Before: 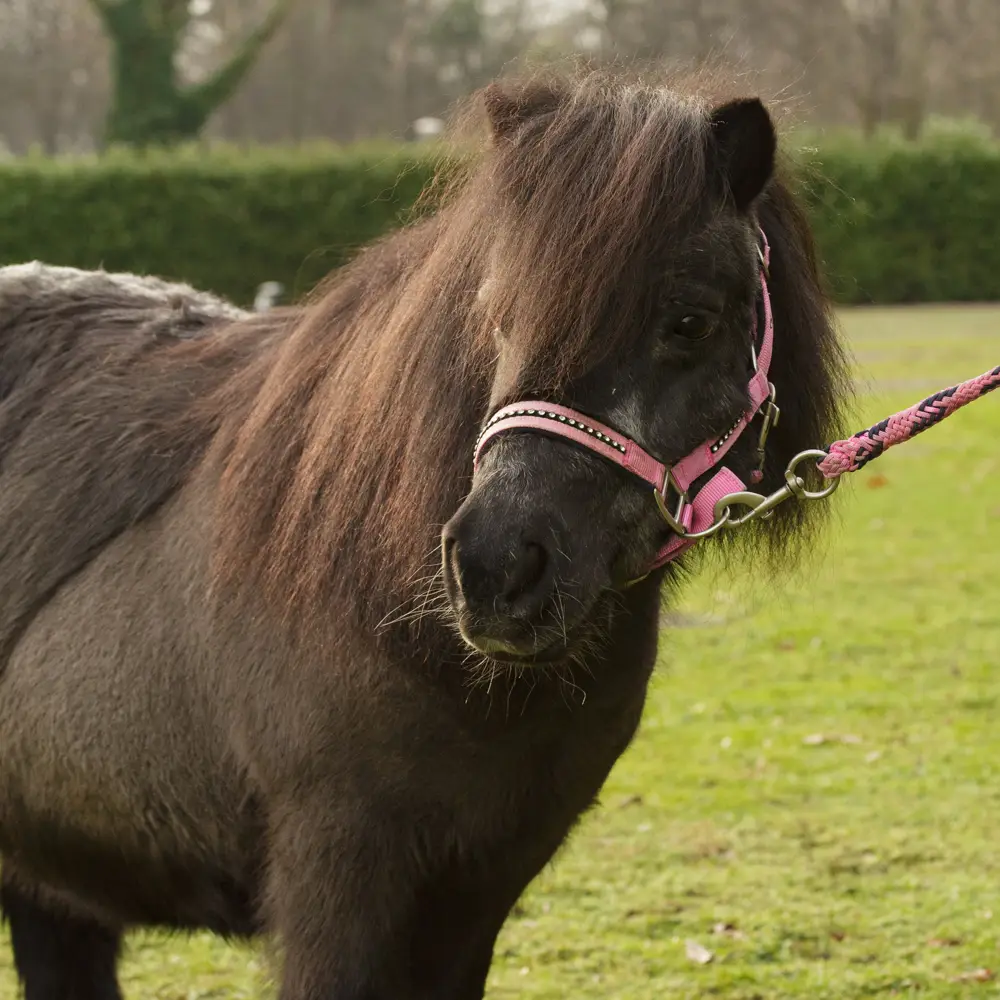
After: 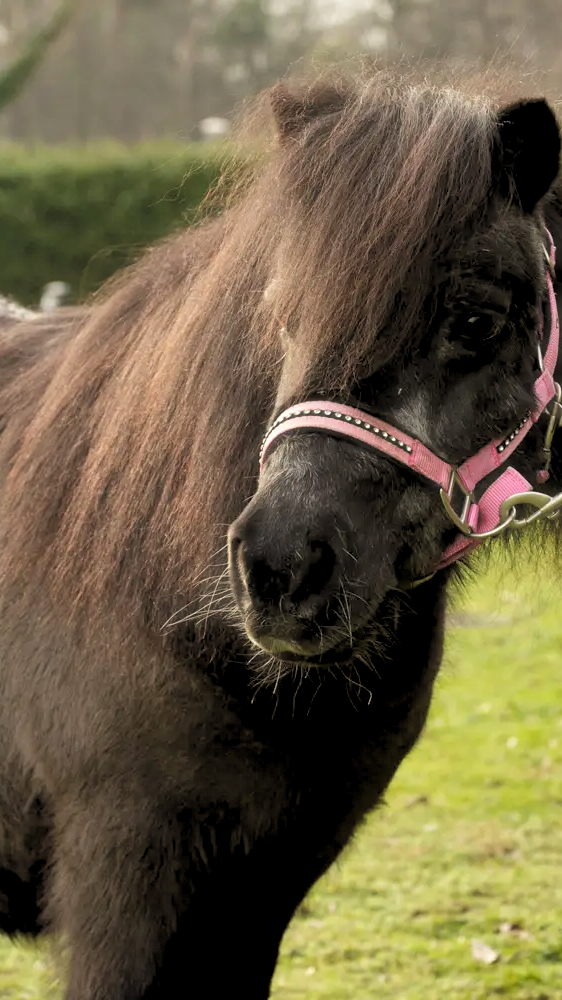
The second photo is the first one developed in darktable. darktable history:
rgb levels: levels [[0.013, 0.434, 0.89], [0, 0.5, 1], [0, 0.5, 1]]
haze removal: strength -0.1, adaptive false
shadows and highlights: shadows 12, white point adjustment 1.2, soften with gaussian
crop: left 21.496%, right 22.254%
